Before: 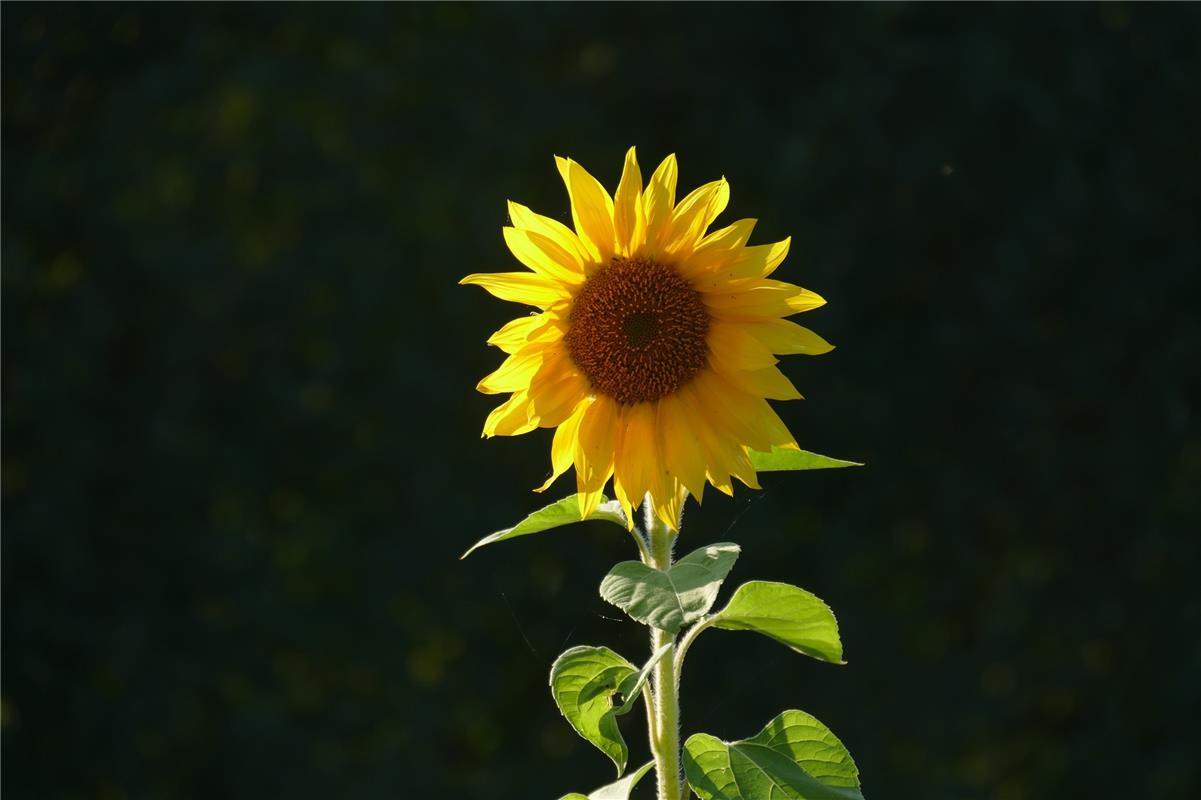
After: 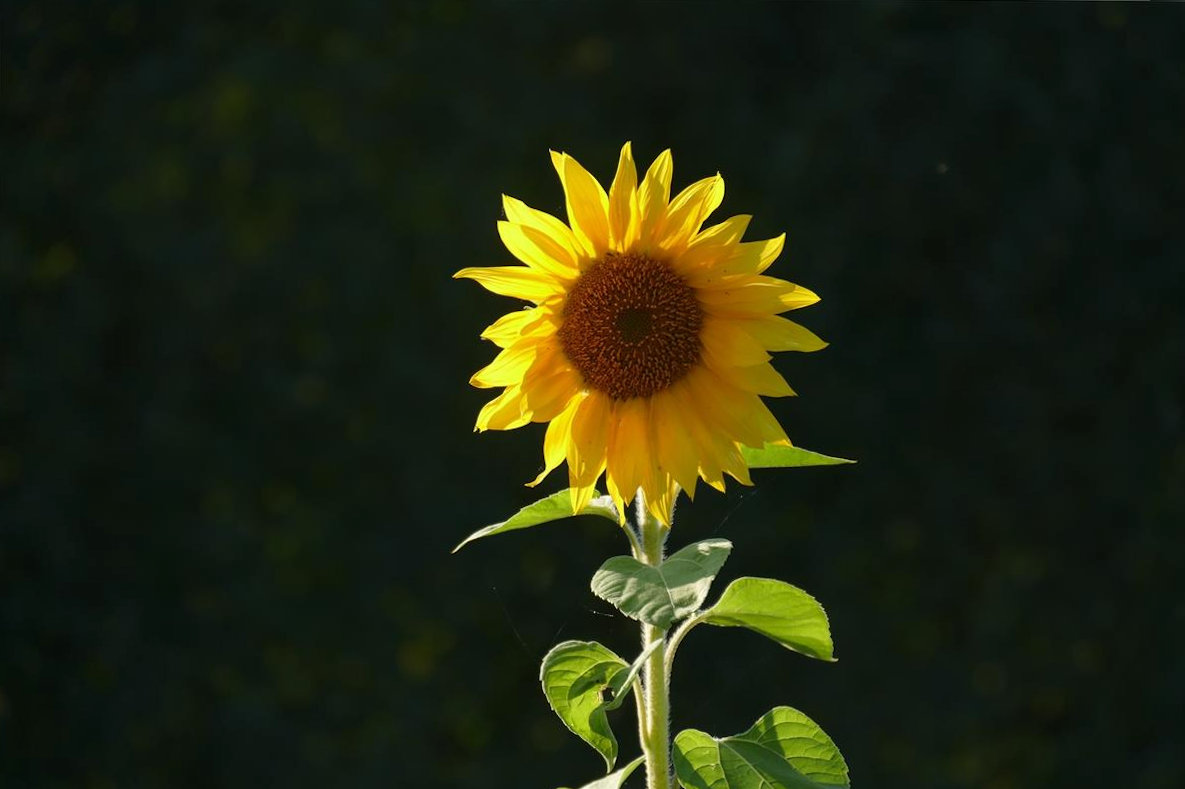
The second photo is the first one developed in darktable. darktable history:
tone equalizer: -8 EV 0.069 EV, edges refinement/feathering 500, mask exposure compensation -1.57 EV, preserve details no
crop and rotate: angle -0.516°
